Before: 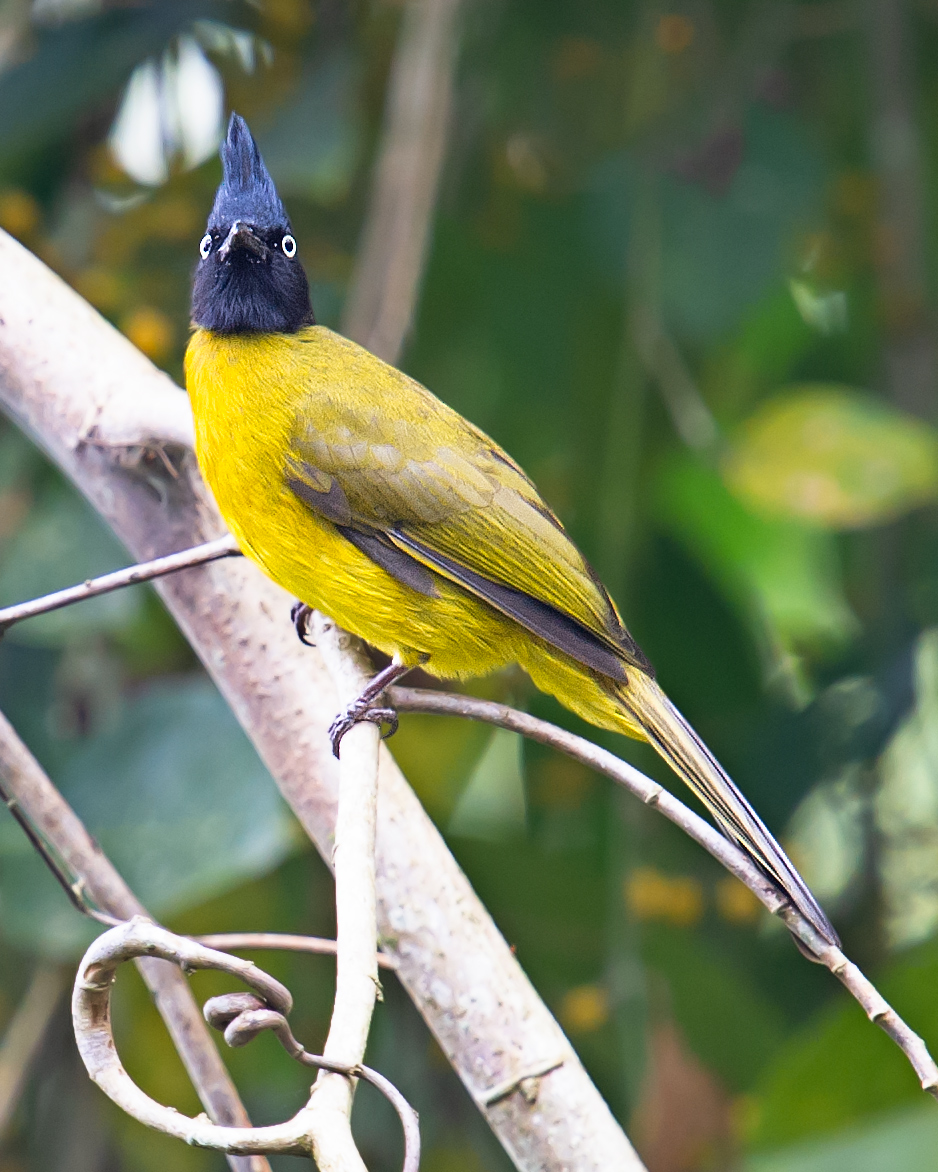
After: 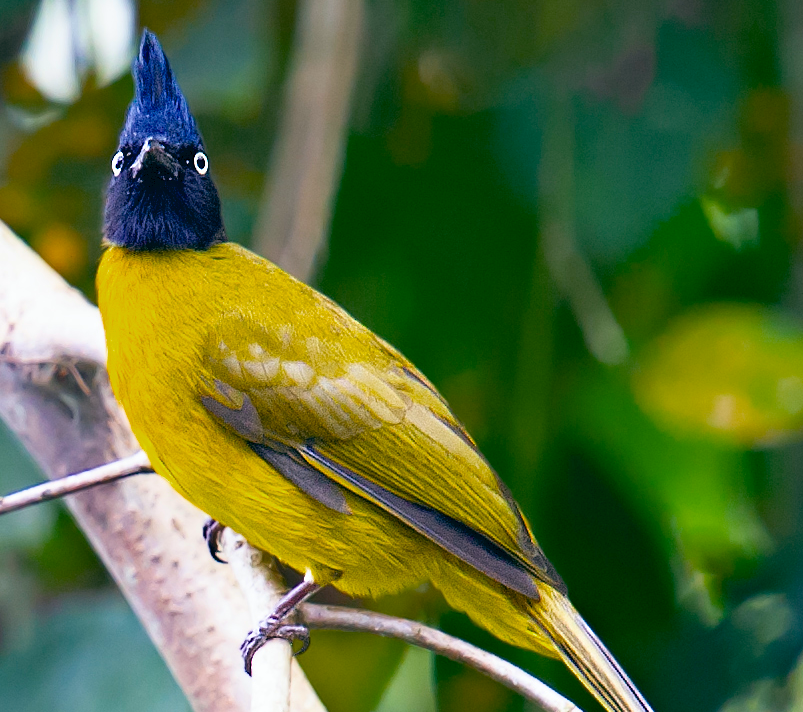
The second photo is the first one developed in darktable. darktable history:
color balance rgb: global offset › luminance -0.343%, global offset › chroma 0.11%, global offset › hue 165.51°, perceptual saturation grading › global saturation 32.958%, saturation formula JzAzBz (2021)
crop and rotate: left 9.393%, top 7.121%, right 4.951%, bottom 32.077%
tone equalizer: on, module defaults
